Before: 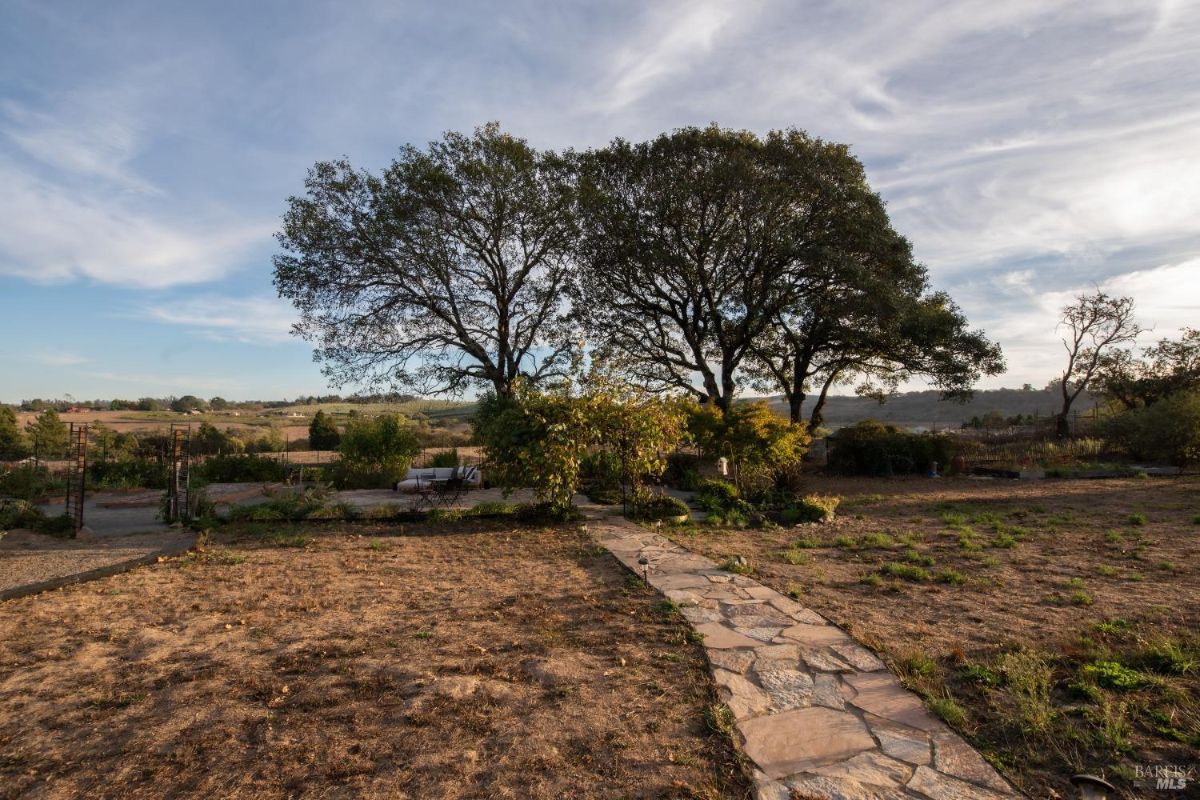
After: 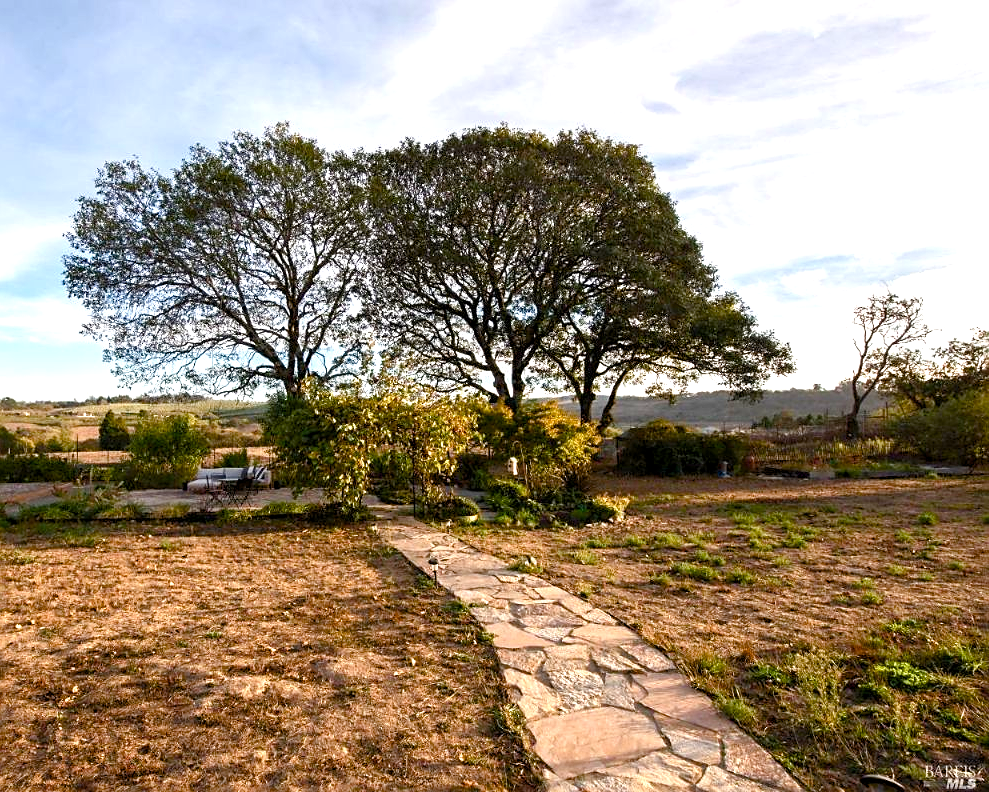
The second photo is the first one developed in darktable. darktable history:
crop: left 17.552%, bottom 0.048%
exposure: exposure 1 EV, compensate highlight preservation false
sharpen: amount 0.494
color balance rgb: global offset › luminance -0.237%, perceptual saturation grading › global saturation 20%, perceptual saturation grading › highlights -25.373%, perceptual saturation grading › shadows 50.171%
